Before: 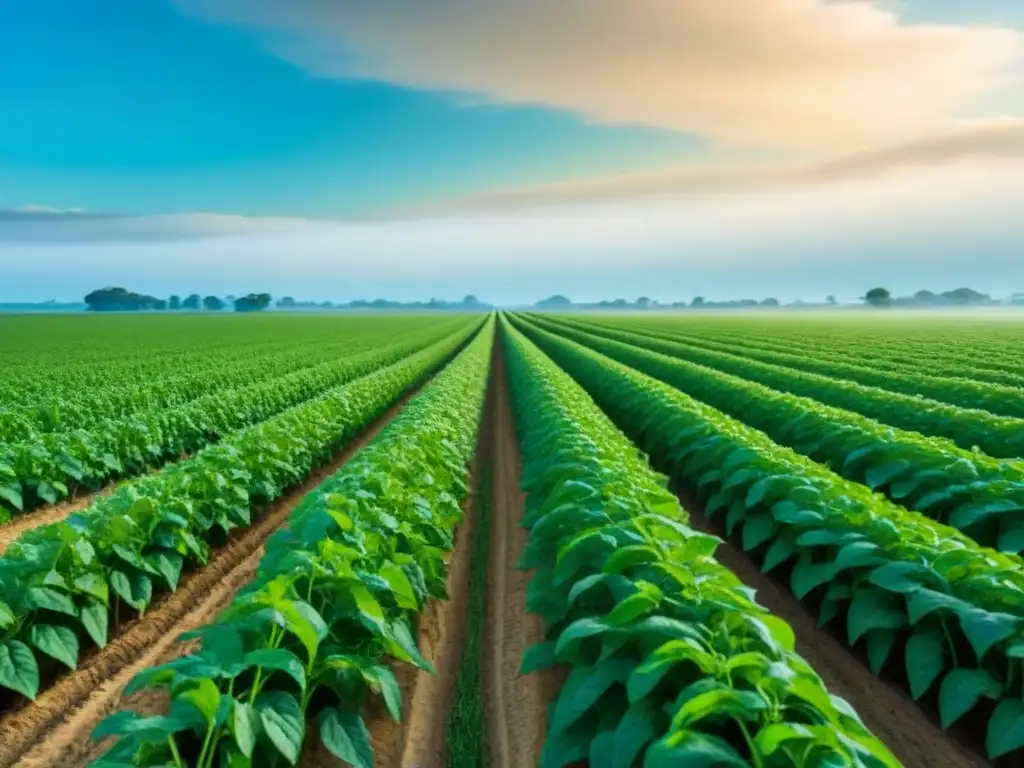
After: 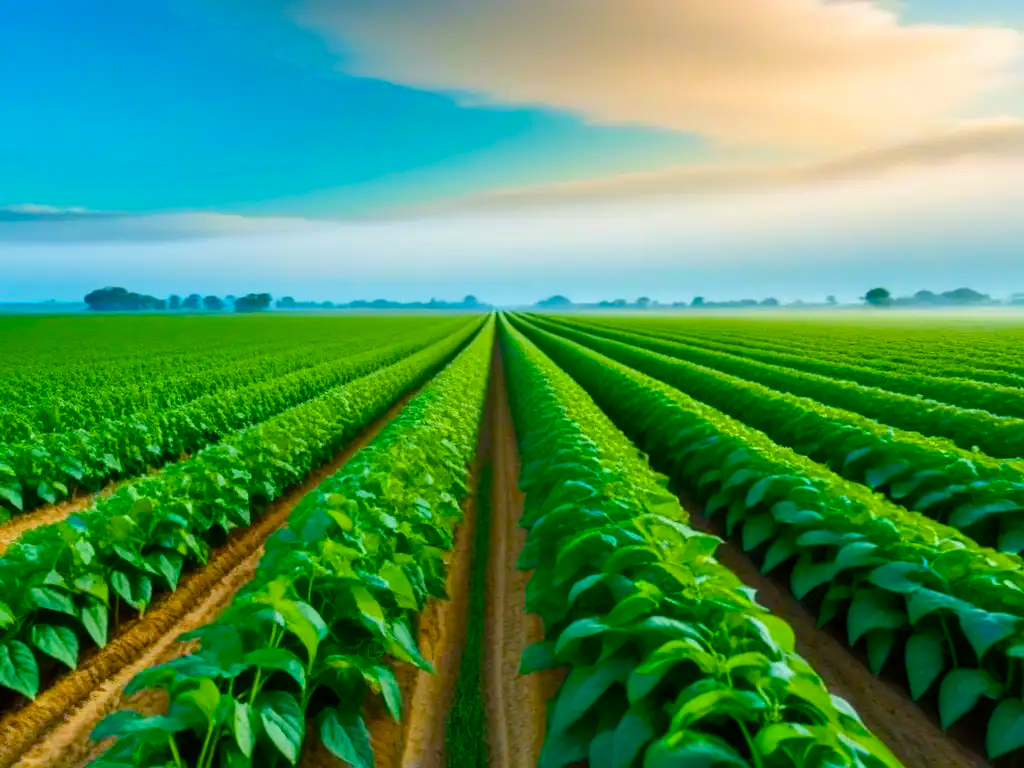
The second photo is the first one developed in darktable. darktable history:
color balance rgb: perceptual saturation grading › global saturation 44.254%, perceptual saturation grading › highlights -25.549%, perceptual saturation grading › shadows 49.222%, global vibrance 20%
